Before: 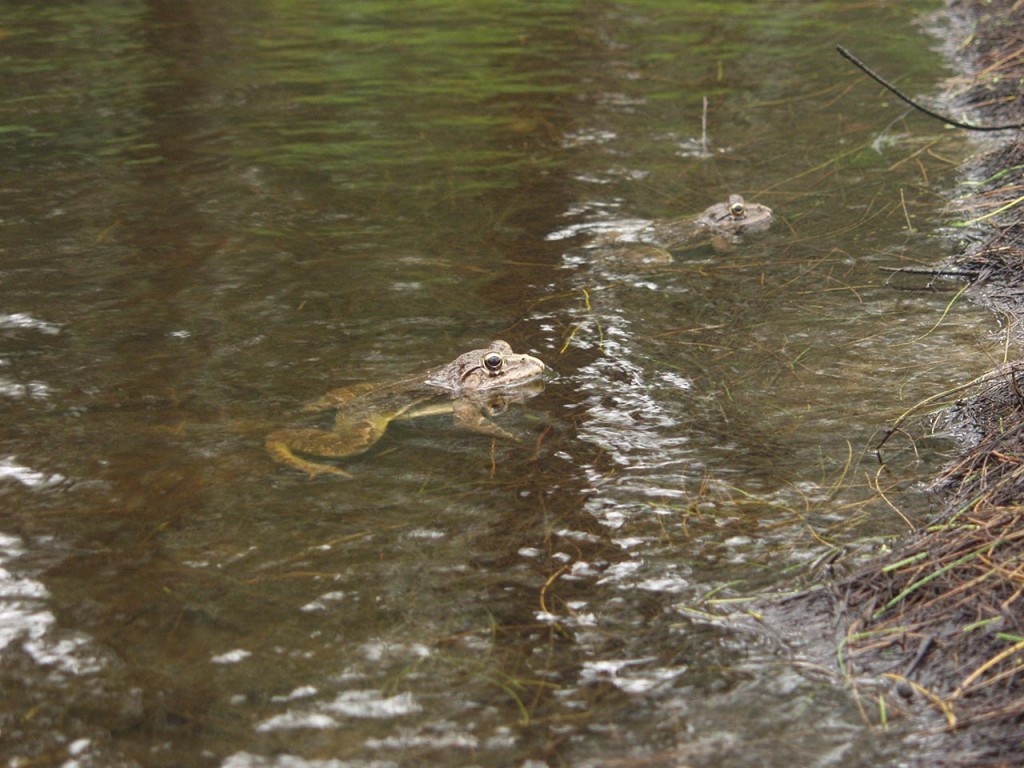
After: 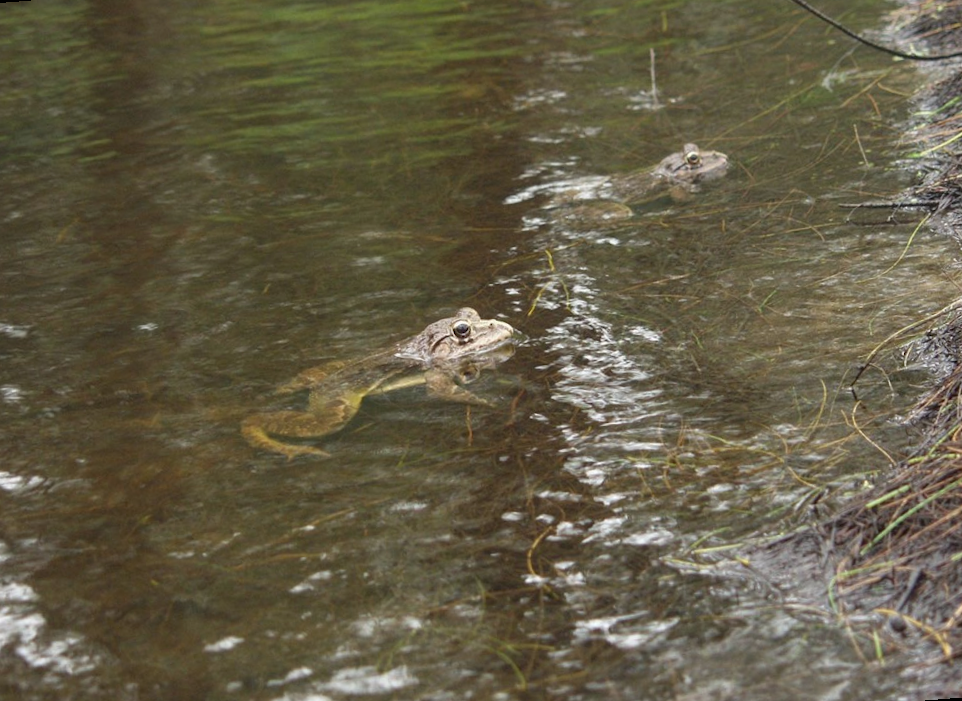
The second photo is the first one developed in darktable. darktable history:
white balance: red 0.986, blue 1.01
rotate and perspective: rotation -4.57°, crop left 0.054, crop right 0.944, crop top 0.087, crop bottom 0.914
